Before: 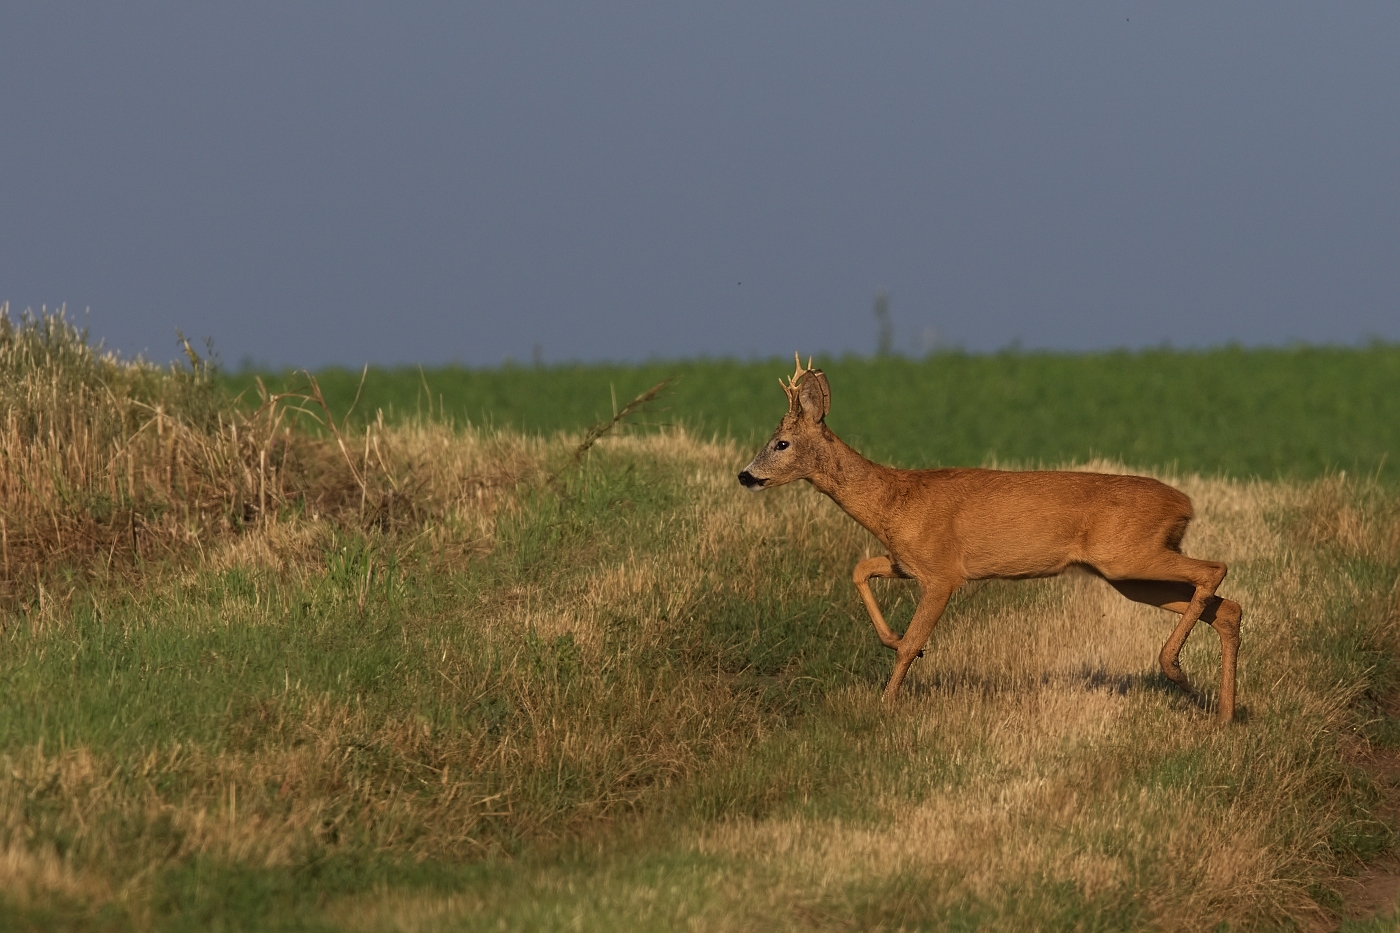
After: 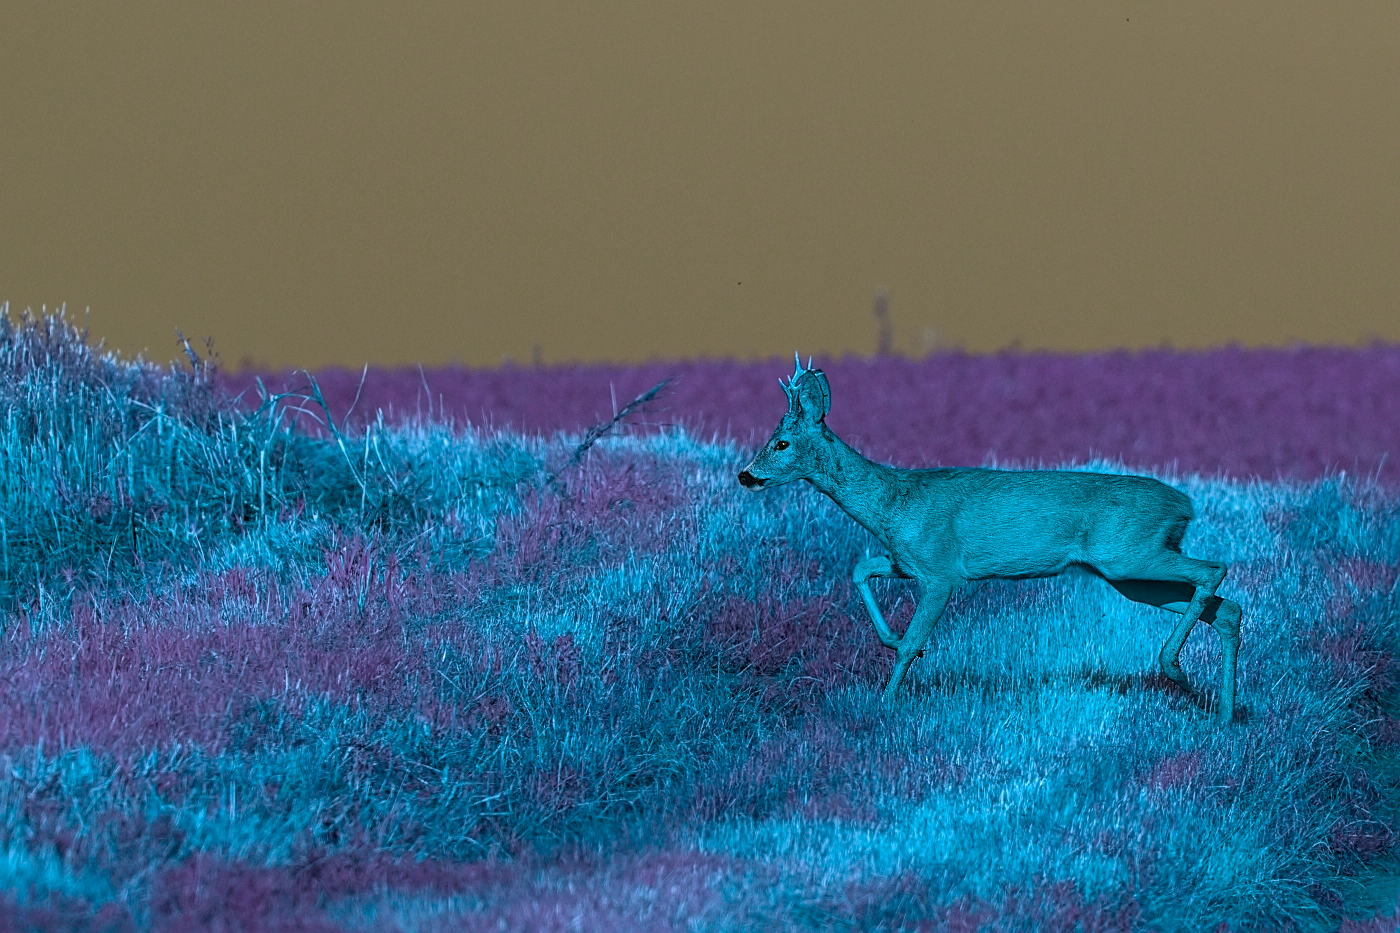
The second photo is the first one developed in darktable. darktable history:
sharpen: on, module defaults
local contrast: highlights 0%, shadows 0%, detail 133%
color balance rgb: hue shift 180°, global vibrance 50%, contrast 0.32%
